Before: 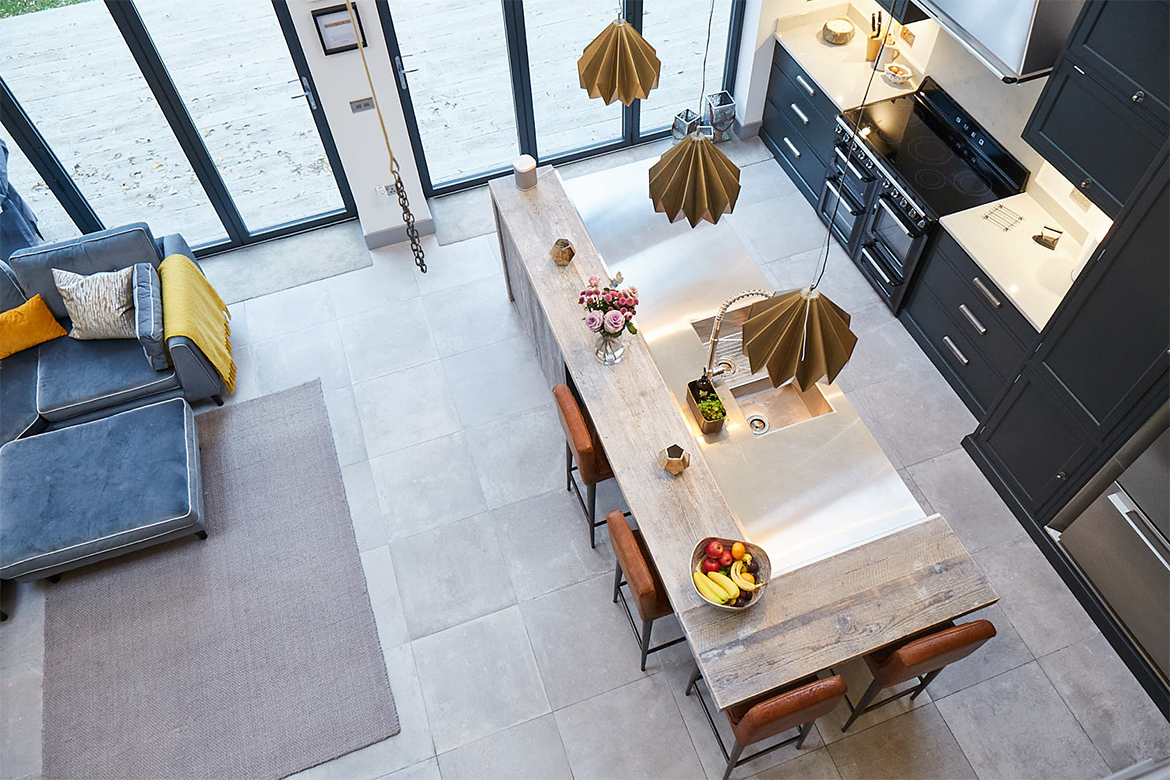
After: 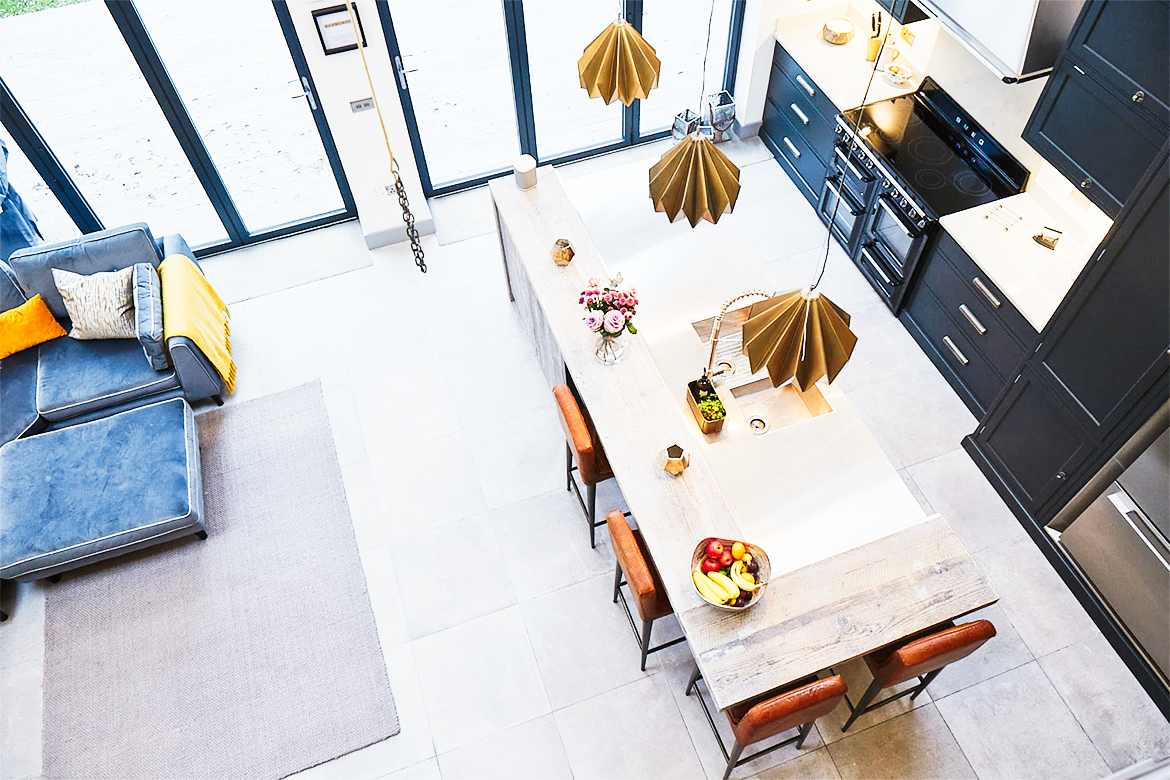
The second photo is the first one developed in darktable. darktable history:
contrast equalizer: y [[0.5, 0.5, 0.472, 0.5, 0.5, 0.5], [0.5 ×6], [0.5 ×6], [0 ×6], [0 ×6]], mix 0.152
tone curve: curves: ch0 [(0, 0) (0.003, 0.003) (0.011, 0.013) (0.025, 0.028) (0.044, 0.05) (0.069, 0.078) (0.1, 0.113) (0.136, 0.153) (0.177, 0.2) (0.224, 0.271) (0.277, 0.374) (0.335, 0.47) (0.399, 0.574) (0.468, 0.688) (0.543, 0.79) (0.623, 0.859) (0.709, 0.919) (0.801, 0.957) (0.898, 0.978) (1, 1)], preserve colors none
